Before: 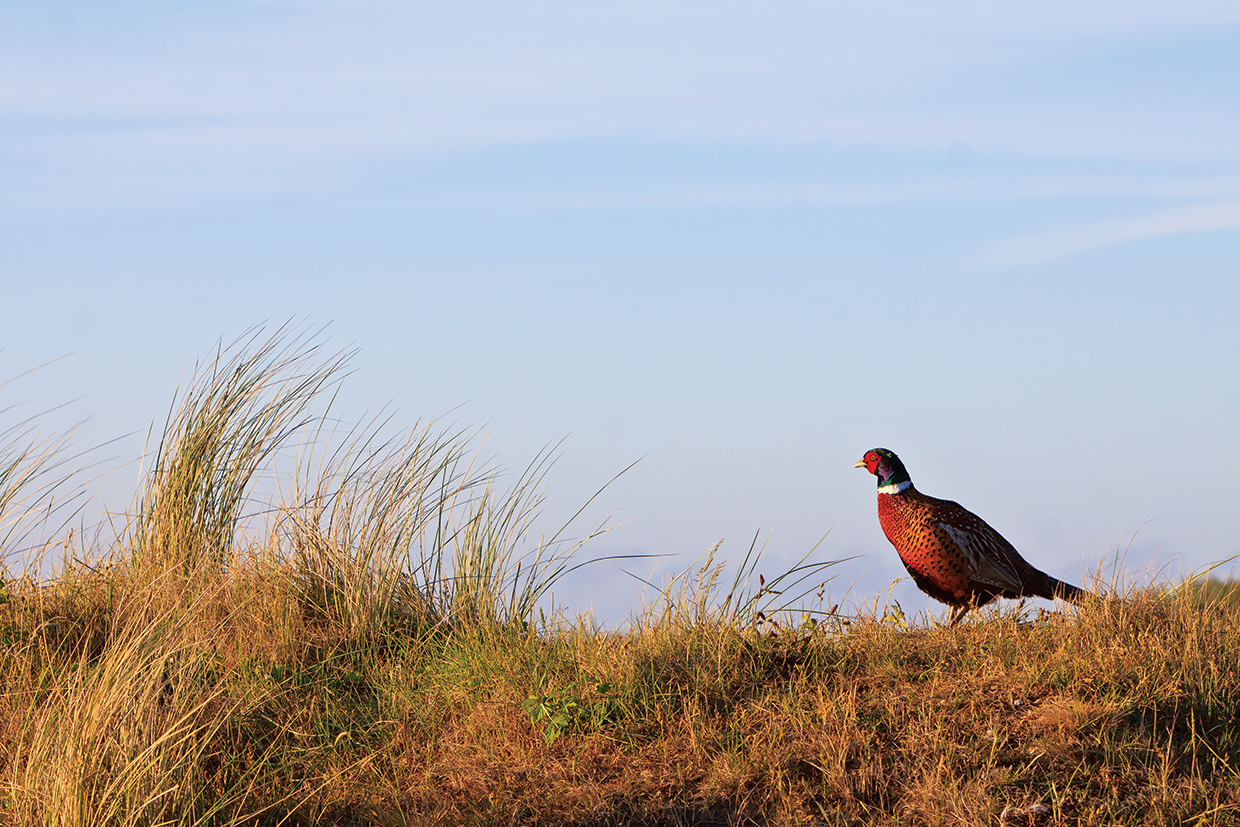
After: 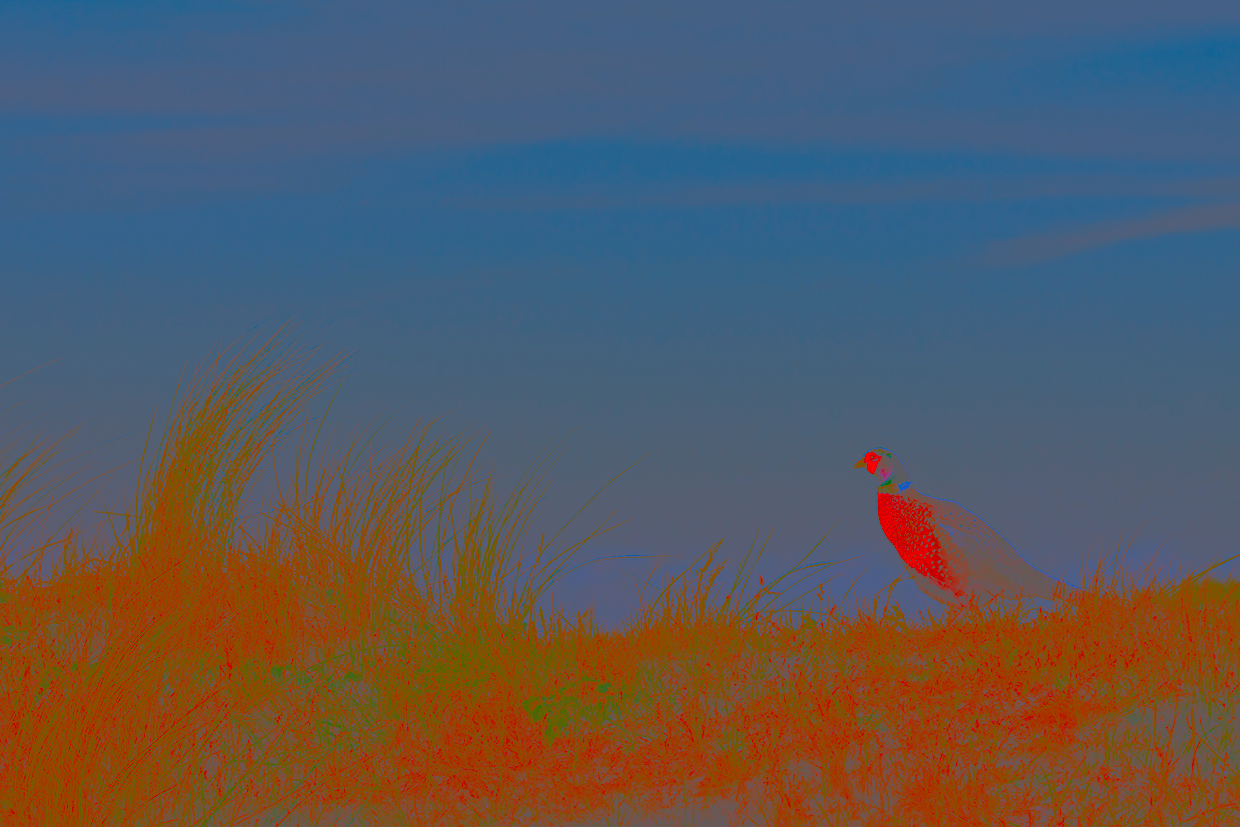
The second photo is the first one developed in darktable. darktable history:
sharpen: radius 2.529, amount 0.323
contrast brightness saturation: contrast -0.99, brightness -0.17, saturation 0.75
